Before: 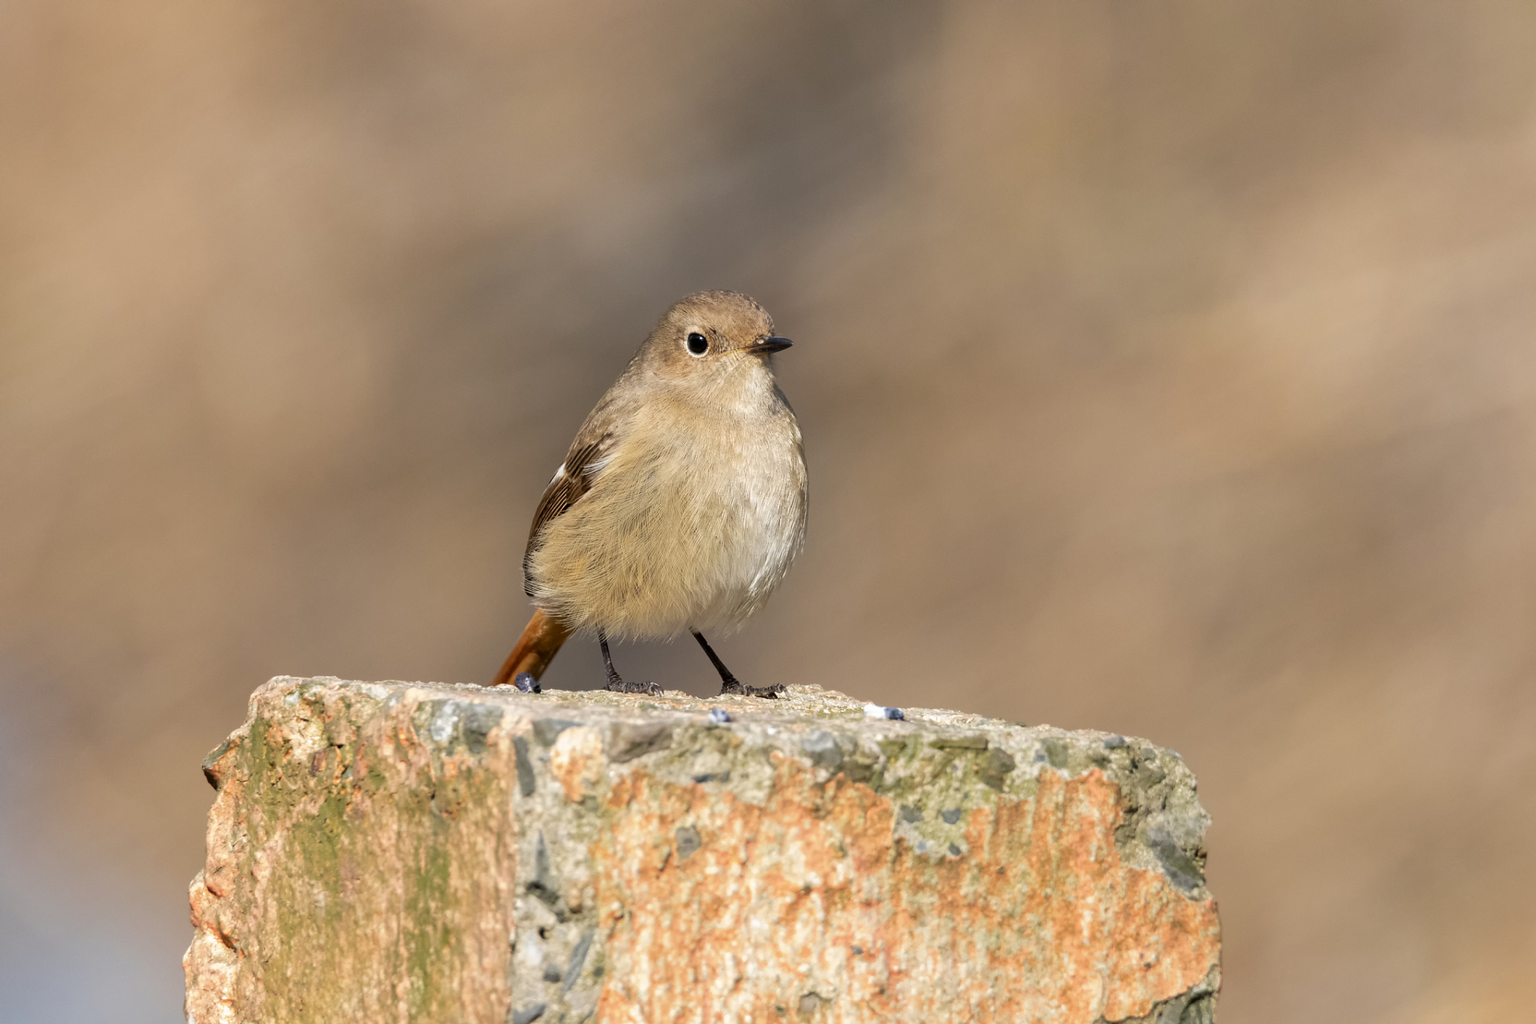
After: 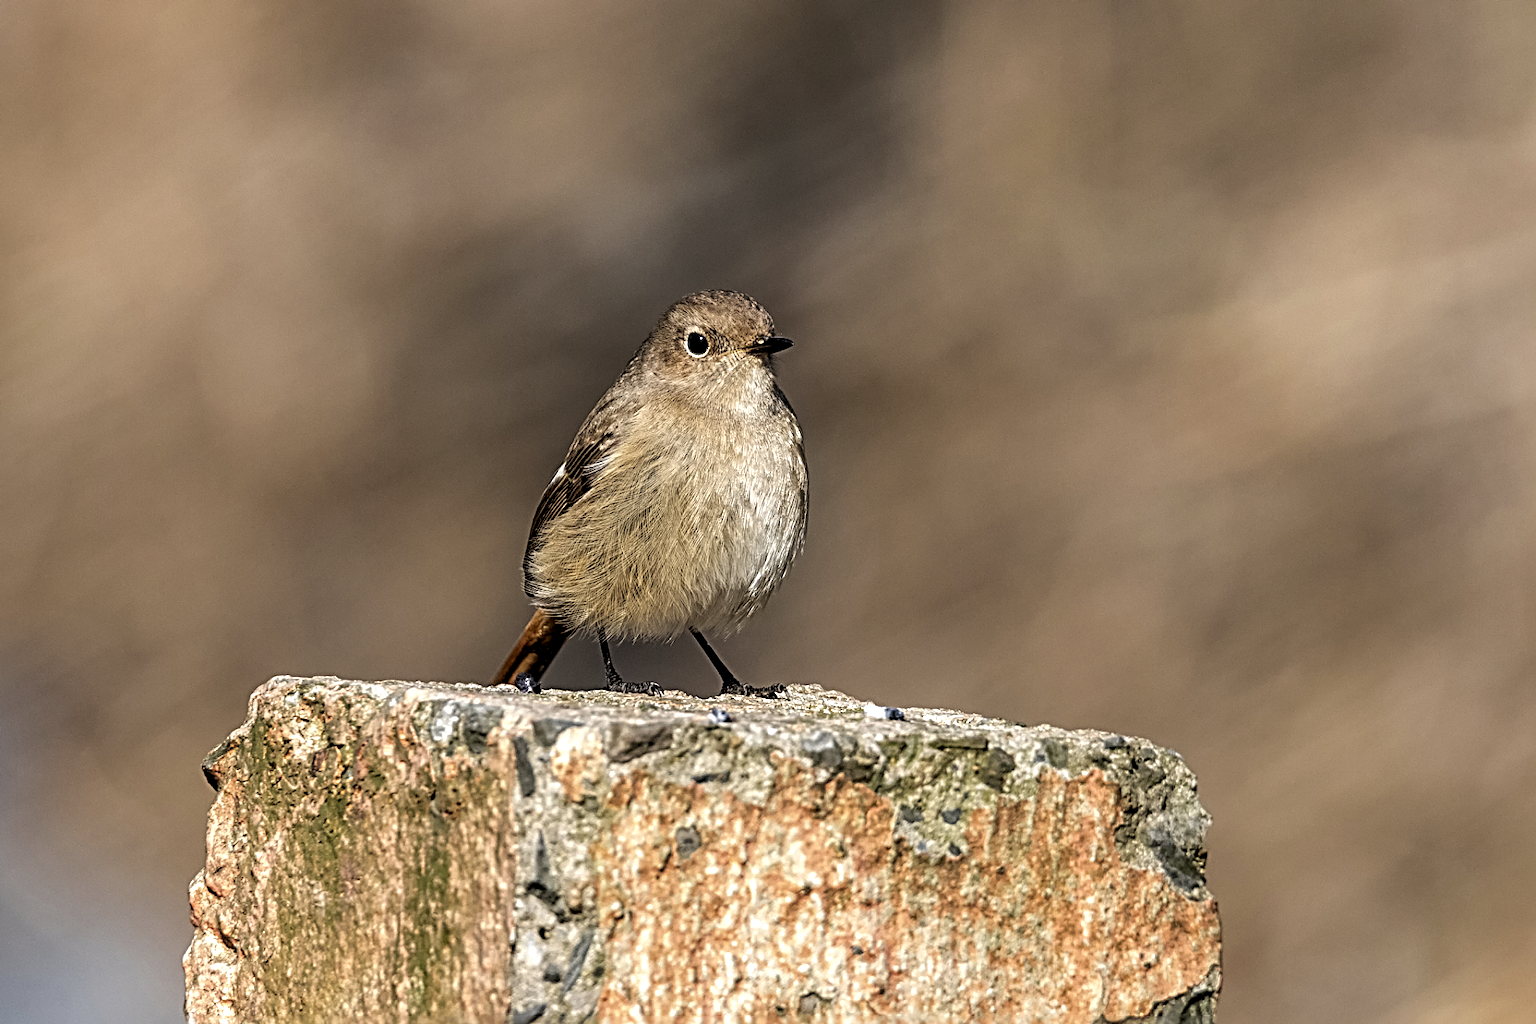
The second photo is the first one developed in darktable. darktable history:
local contrast: highlights 23%, detail 150%
sharpen: radius 3.639, amount 0.92
levels: levels [0.116, 0.574, 1]
